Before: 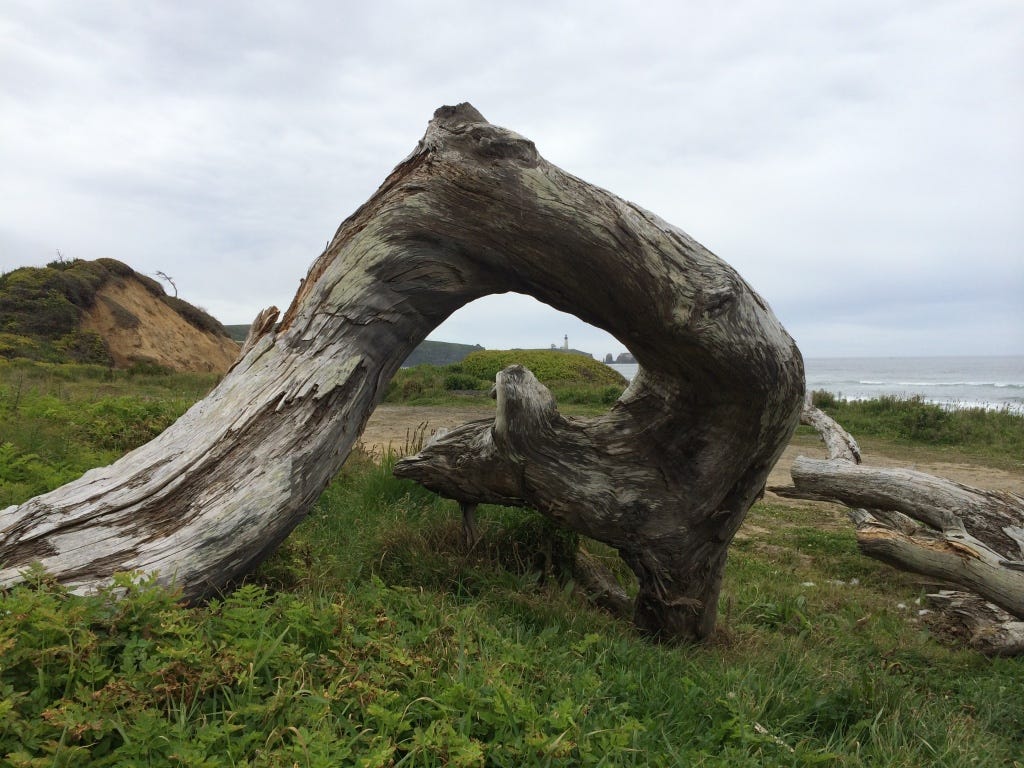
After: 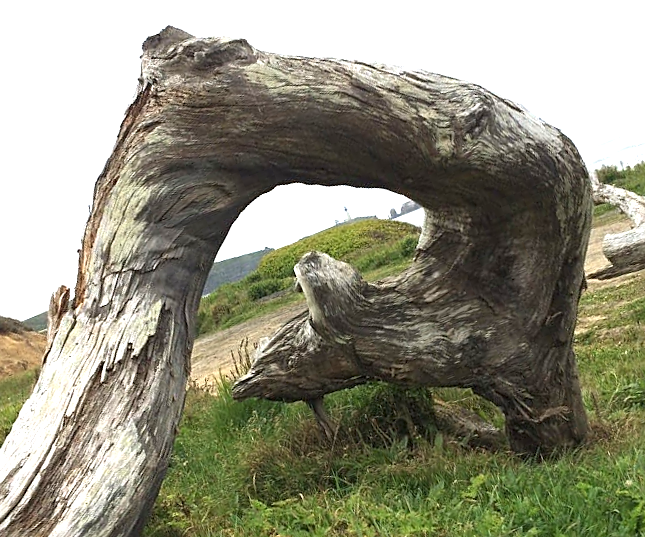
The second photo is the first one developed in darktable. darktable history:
sharpen: on, module defaults
crop and rotate: angle 21.16°, left 6.982%, right 3.866%, bottom 1.086%
exposure: black level correction 0, exposure 1.284 EV, compensate highlight preservation false
